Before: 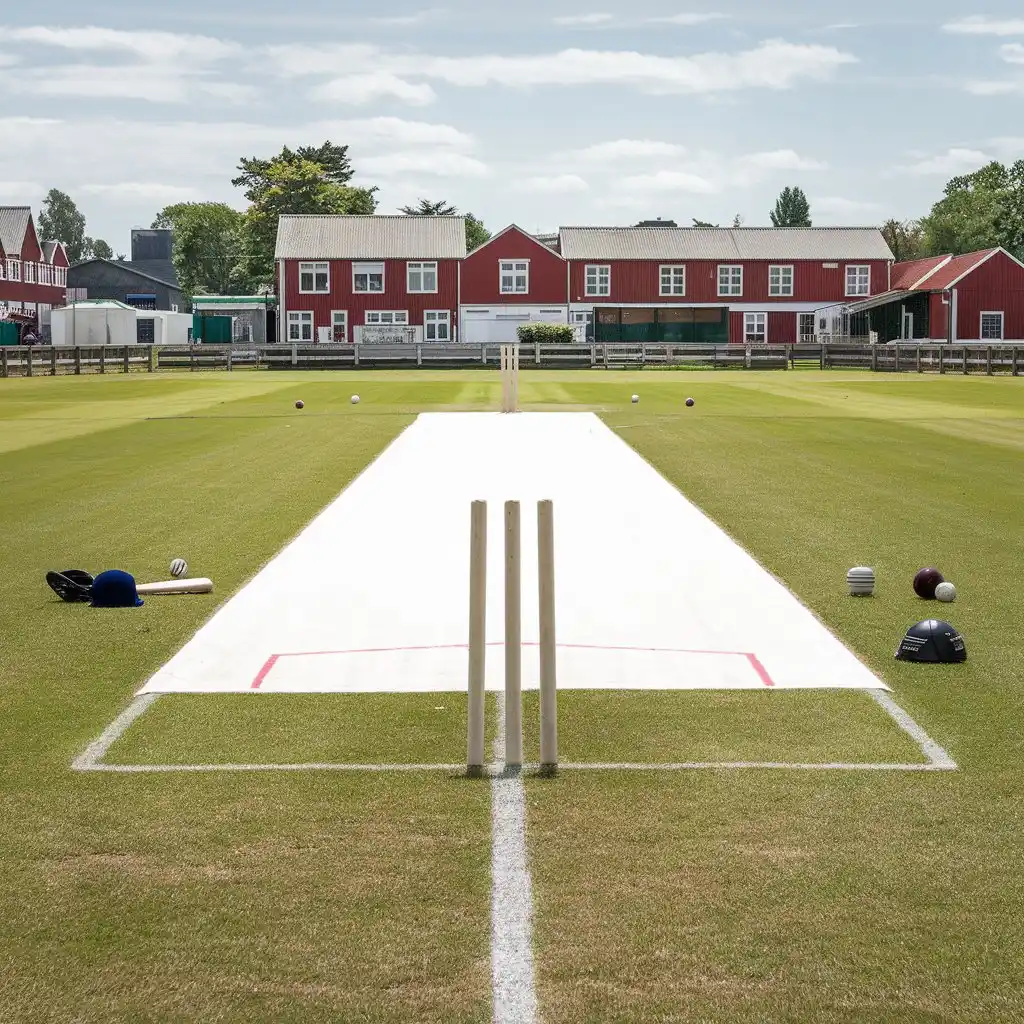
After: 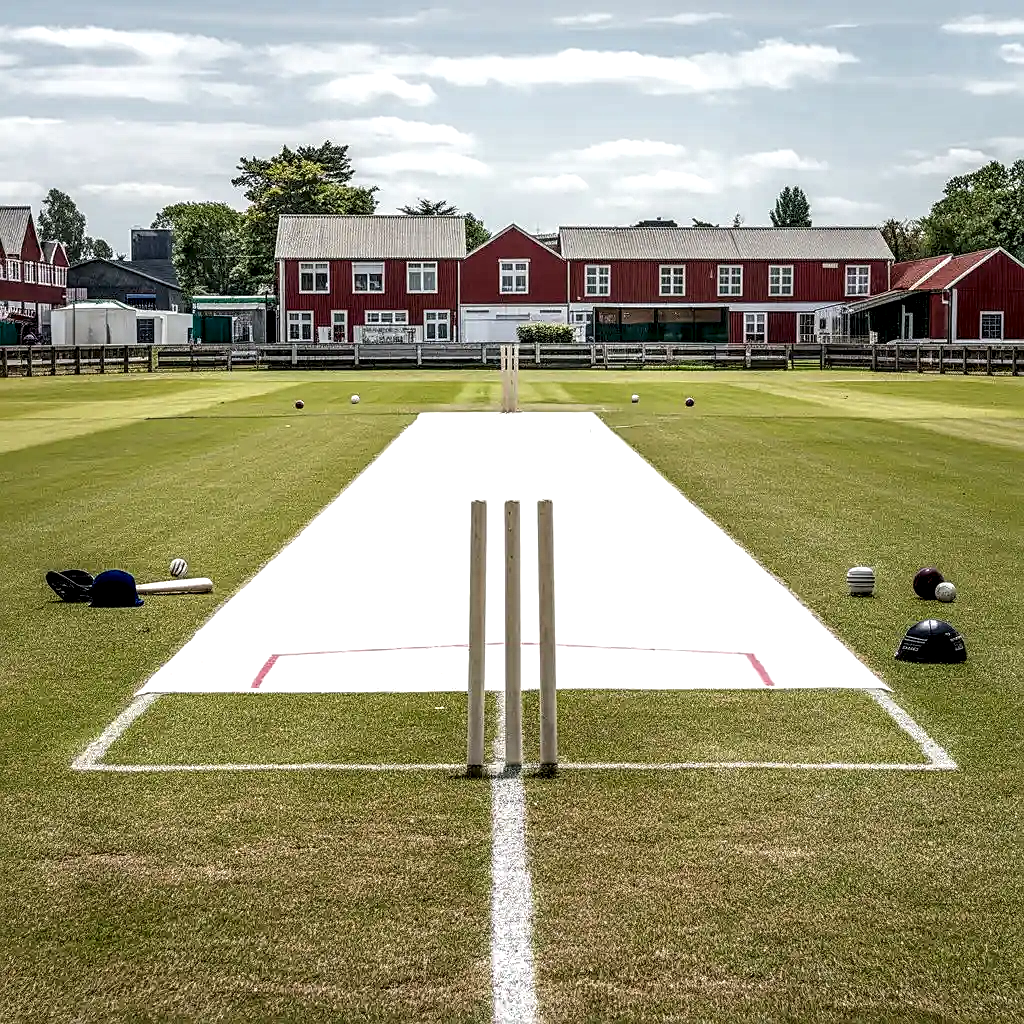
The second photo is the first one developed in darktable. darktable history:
local contrast: highlights 17%, detail 187%
sharpen: on, module defaults
